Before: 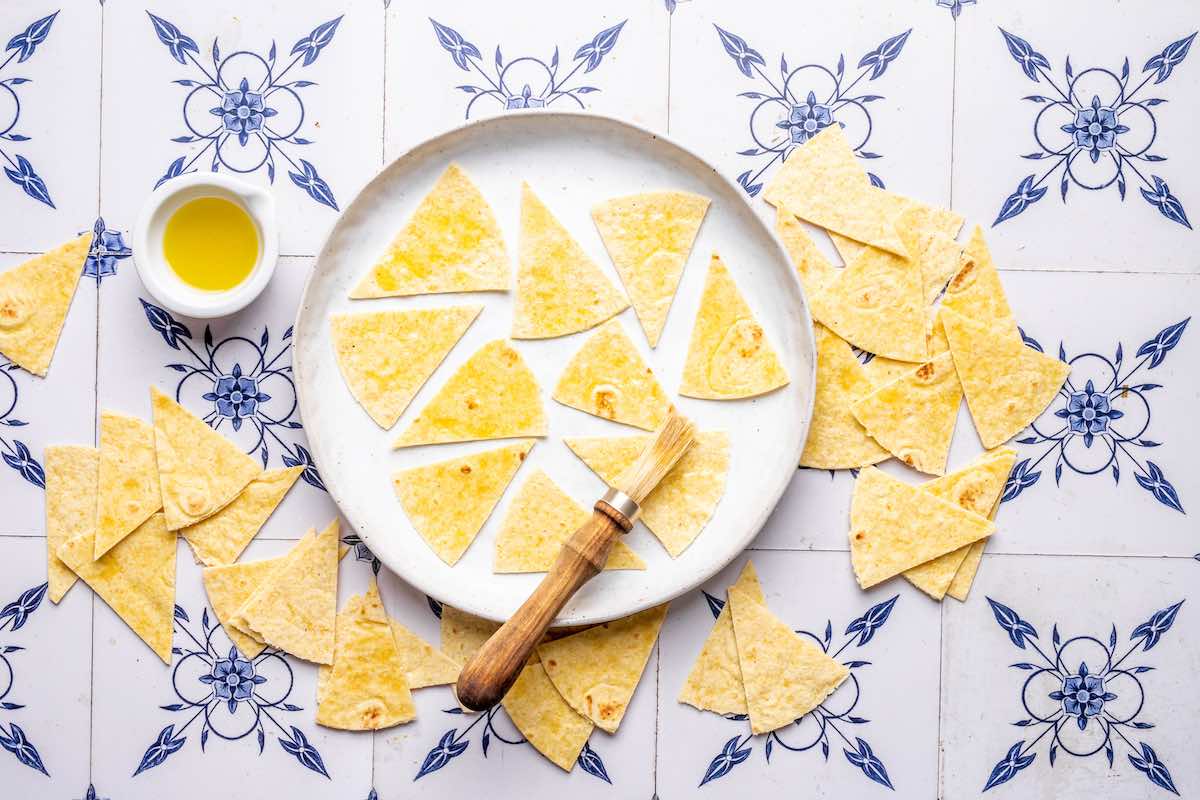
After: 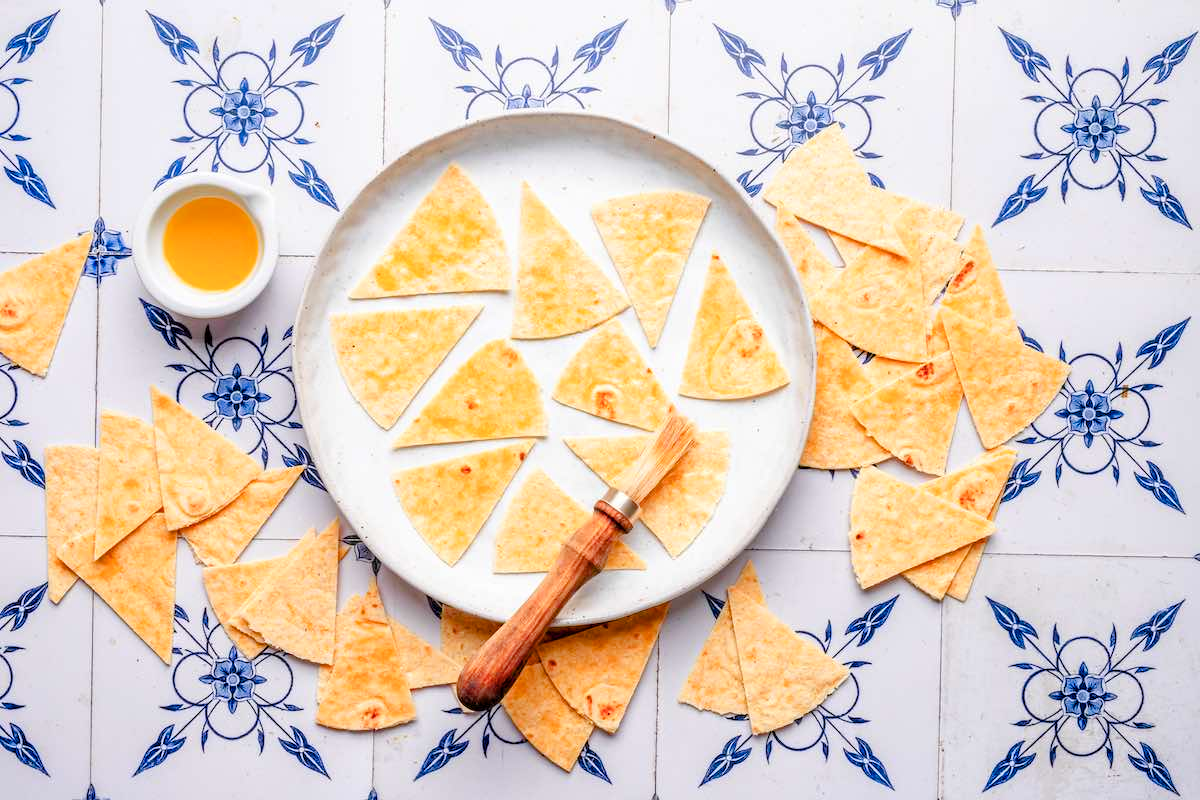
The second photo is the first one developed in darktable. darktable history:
color zones: curves: ch1 [(0.263, 0.53) (0.376, 0.287) (0.487, 0.512) (0.748, 0.547) (1, 0.513)]; ch2 [(0.262, 0.45) (0.751, 0.477)], mix 31.98%
color balance rgb: perceptual saturation grading › global saturation 20%, perceptual saturation grading › highlights -25%, perceptual saturation grading › shadows 50%
